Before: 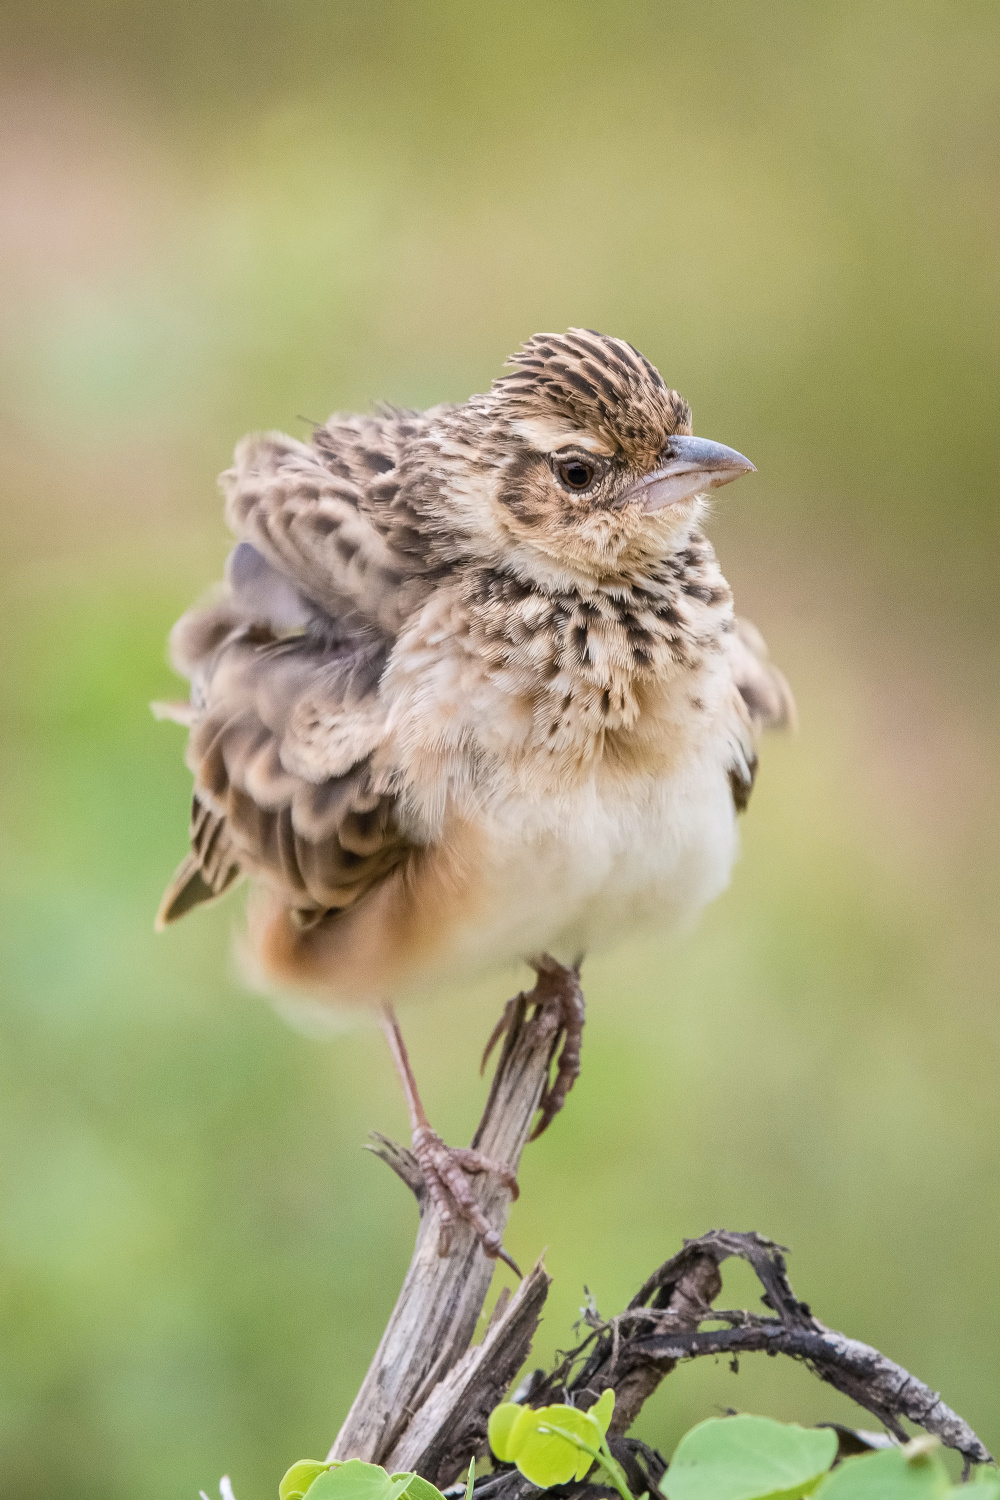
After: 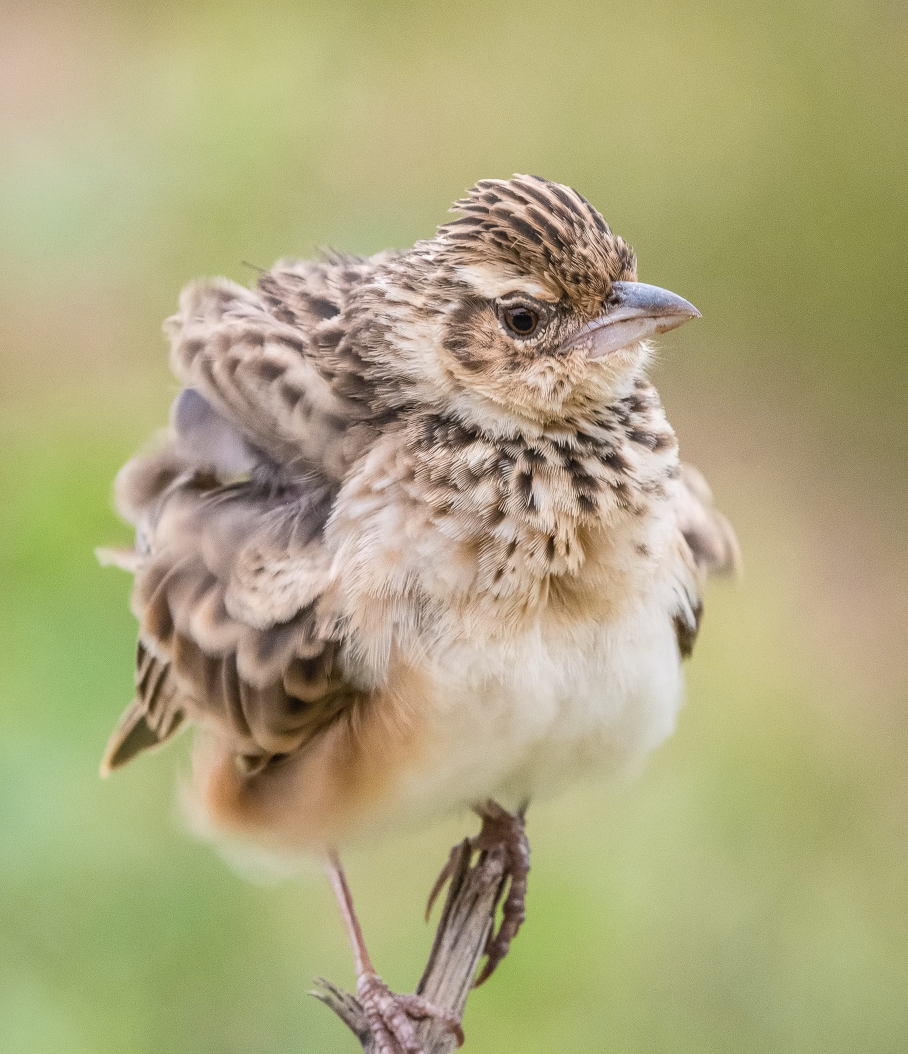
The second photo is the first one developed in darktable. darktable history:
crop: left 5.596%, top 10.314%, right 3.534%, bottom 19.395%
local contrast: detail 110%
